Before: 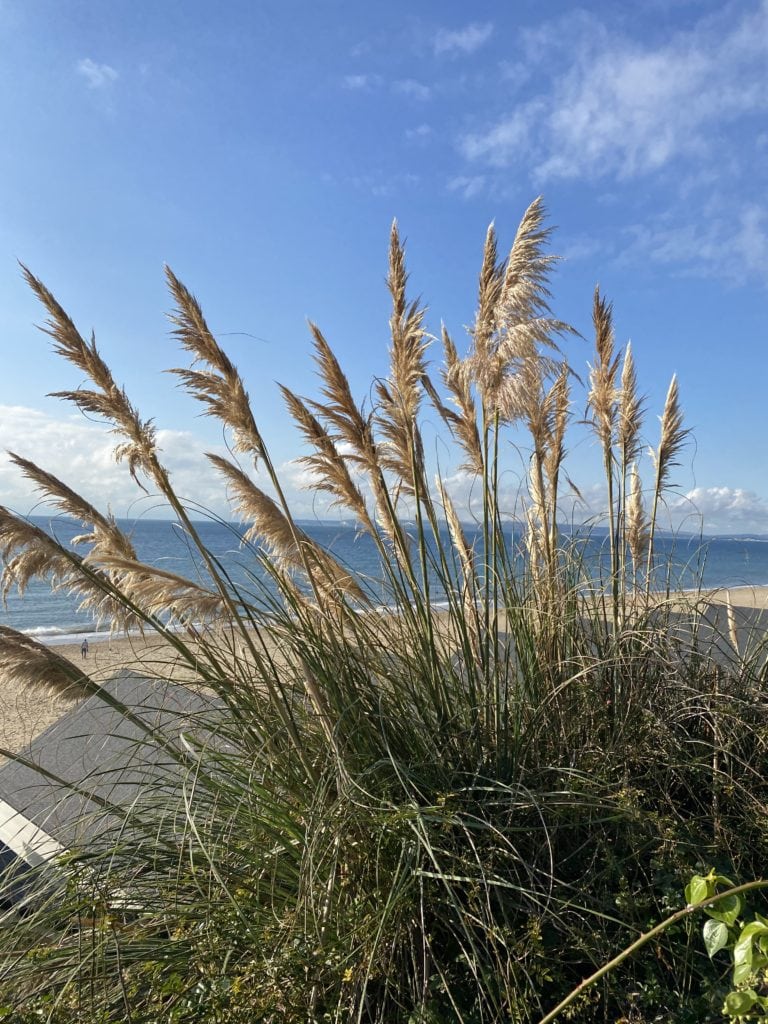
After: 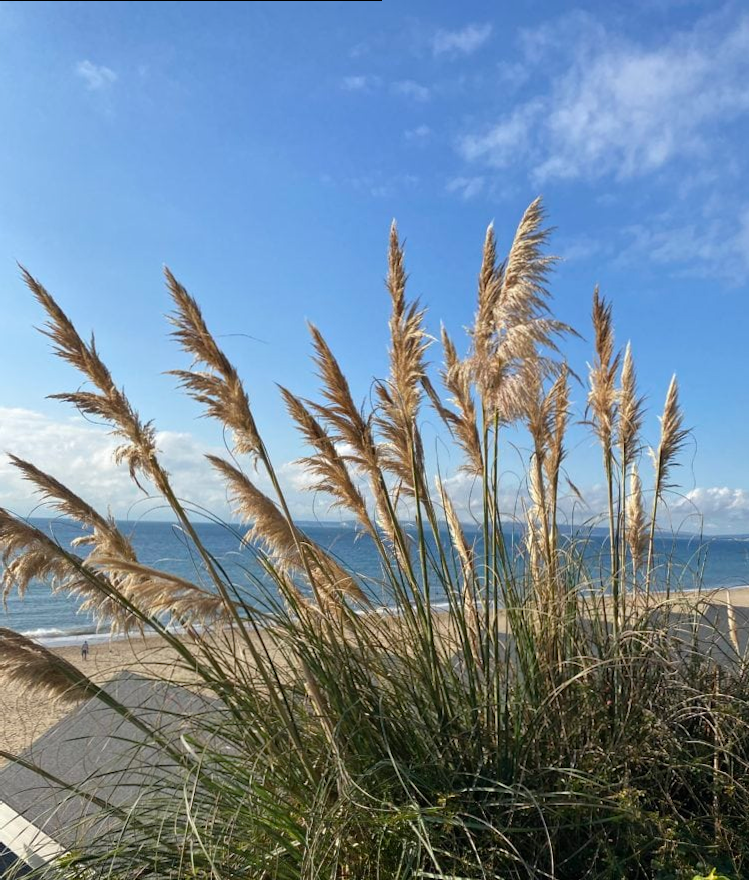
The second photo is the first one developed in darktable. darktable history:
crop and rotate: angle 0.149°, left 0.215%, right 2.578%, bottom 14.146%
